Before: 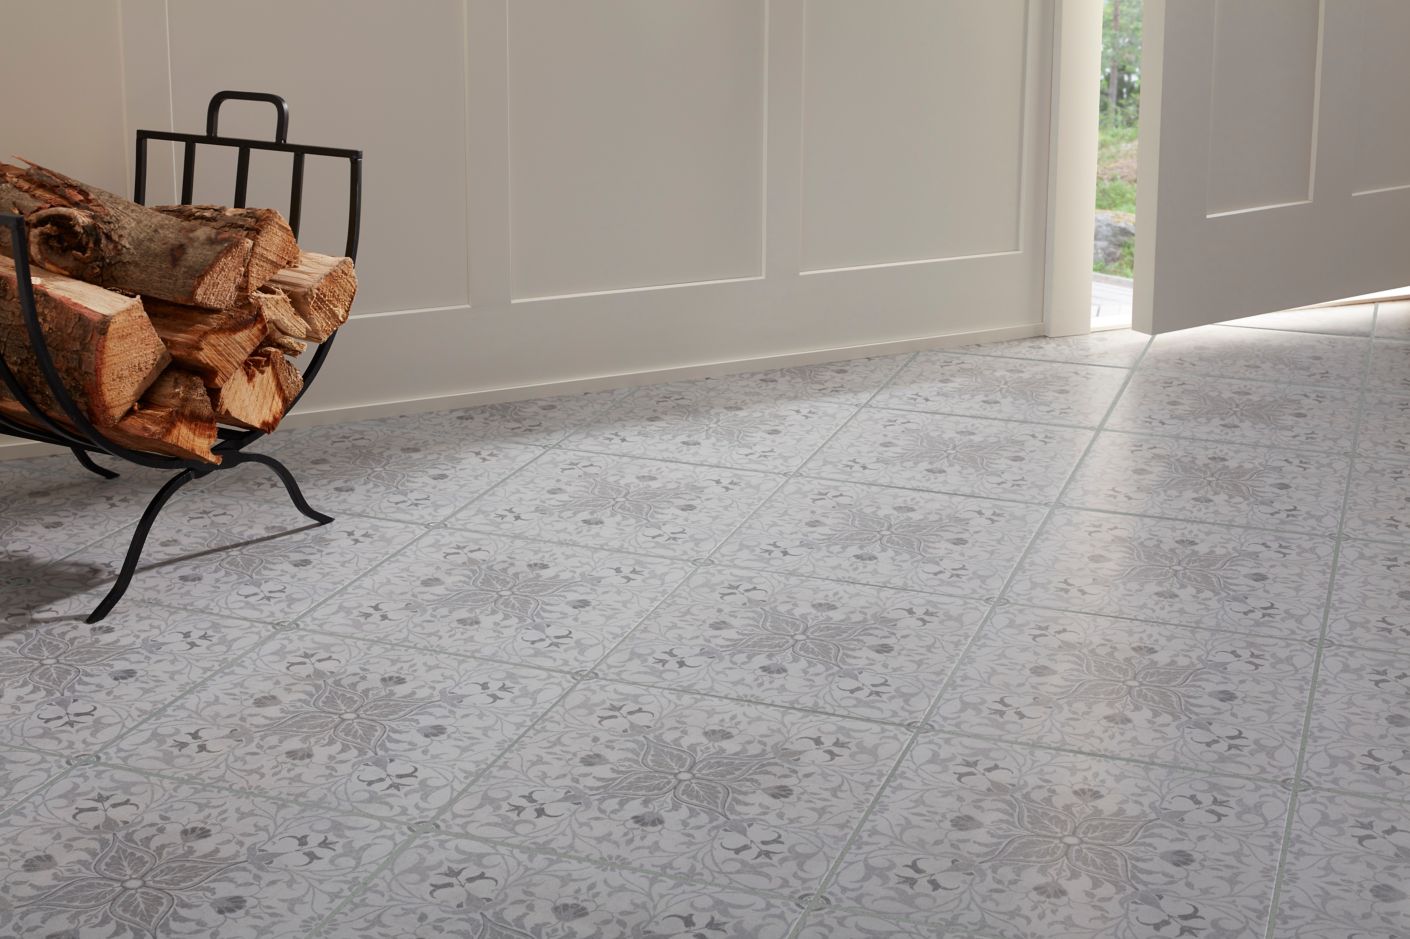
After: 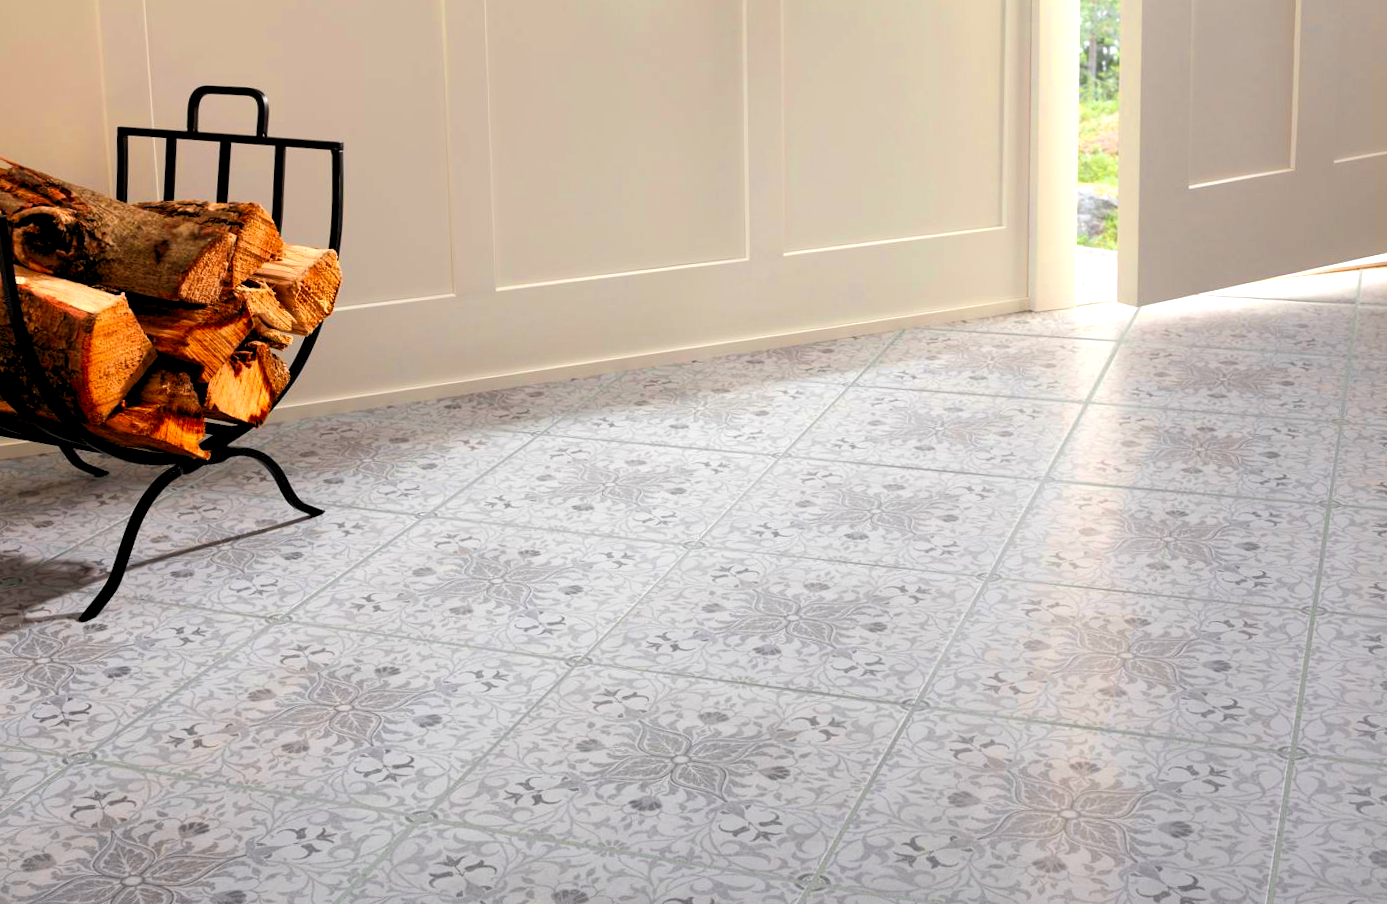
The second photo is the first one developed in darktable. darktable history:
rgb levels: levels [[0.01, 0.419, 0.839], [0, 0.5, 1], [0, 0.5, 1]]
color correction: saturation 1.34
color zones: curves: ch0 [(0, 0.511) (0.143, 0.531) (0.286, 0.56) (0.429, 0.5) (0.571, 0.5) (0.714, 0.5) (0.857, 0.5) (1, 0.5)]; ch1 [(0, 0.525) (0.143, 0.705) (0.286, 0.715) (0.429, 0.35) (0.571, 0.35) (0.714, 0.35) (0.857, 0.4) (1, 0.4)]; ch2 [(0, 0.572) (0.143, 0.512) (0.286, 0.473) (0.429, 0.45) (0.571, 0.5) (0.714, 0.5) (0.857, 0.518) (1, 0.518)]
tone equalizer: -8 EV -0.417 EV, -7 EV -0.389 EV, -6 EV -0.333 EV, -5 EV -0.222 EV, -3 EV 0.222 EV, -2 EV 0.333 EV, -1 EV 0.389 EV, +0 EV 0.417 EV, edges refinement/feathering 500, mask exposure compensation -1.57 EV, preserve details no
rotate and perspective: rotation -1.42°, crop left 0.016, crop right 0.984, crop top 0.035, crop bottom 0.965
